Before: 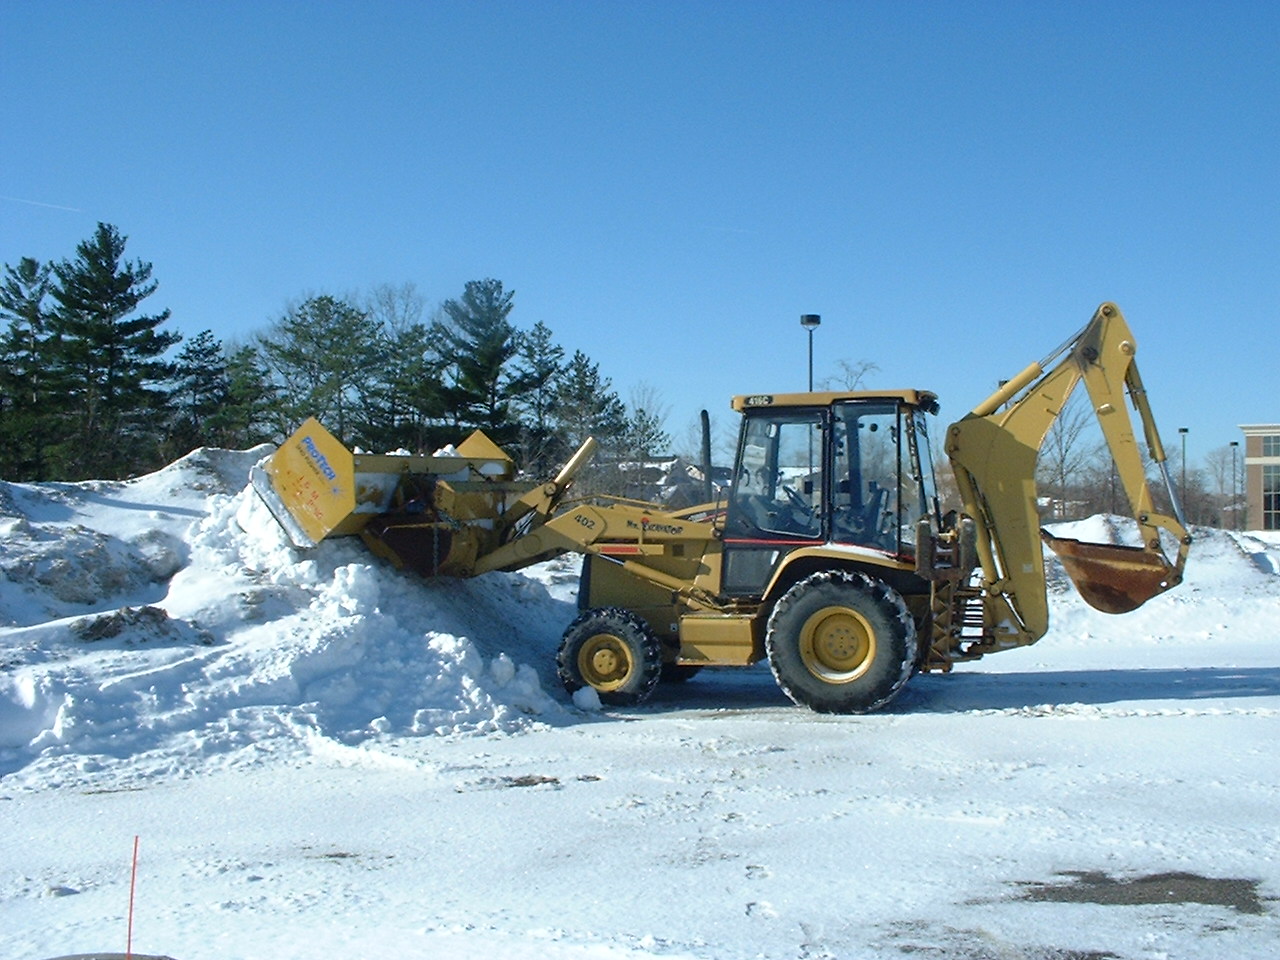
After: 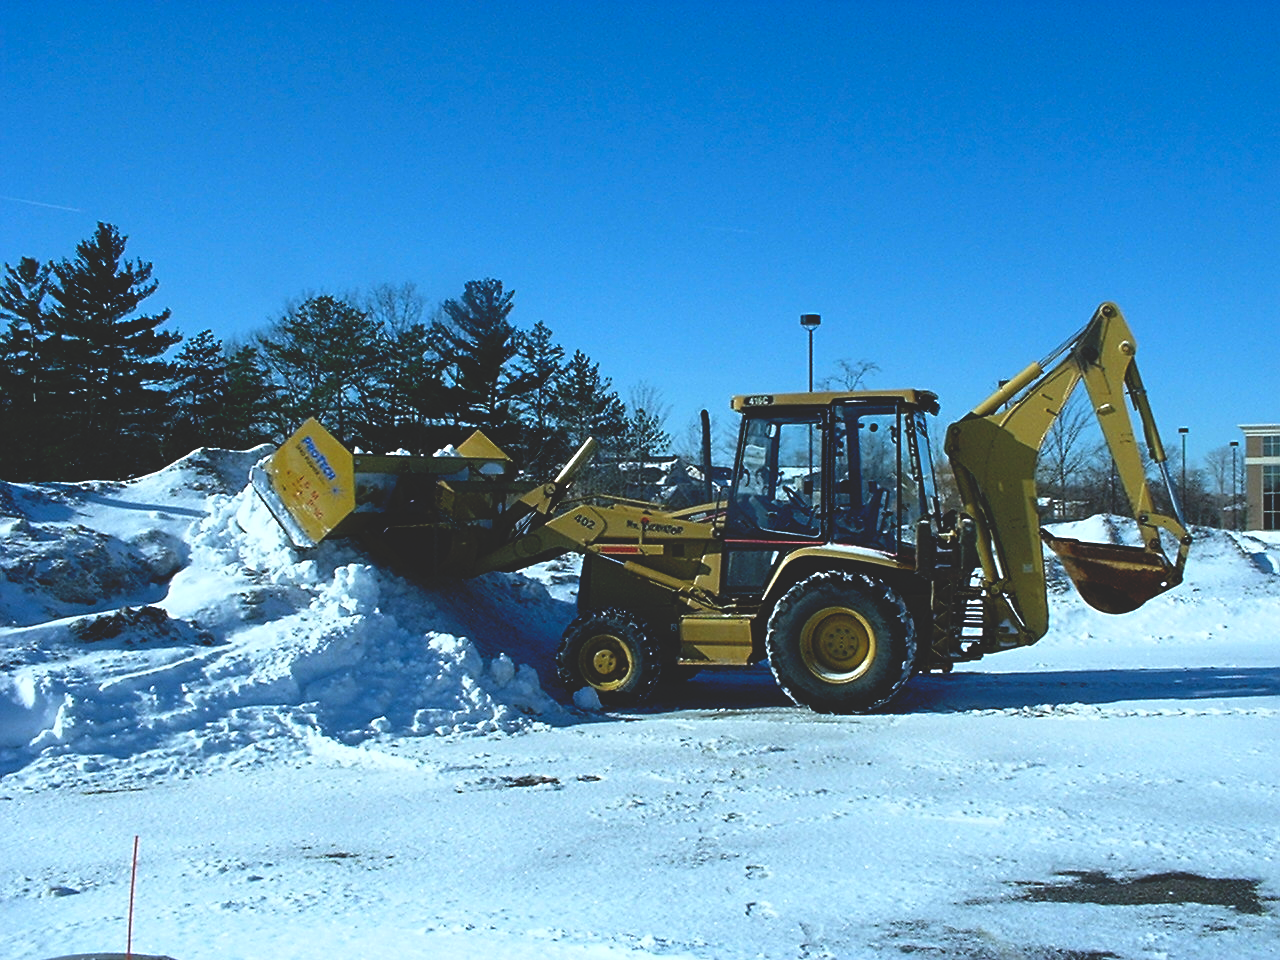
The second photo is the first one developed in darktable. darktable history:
white balance: red 0.925, blue 1.046
sharpen: on, module defaults
base curve: curves: ch0 [(0, 0.02) (0.083, 0.036) (1, 1)], preserve colors none
